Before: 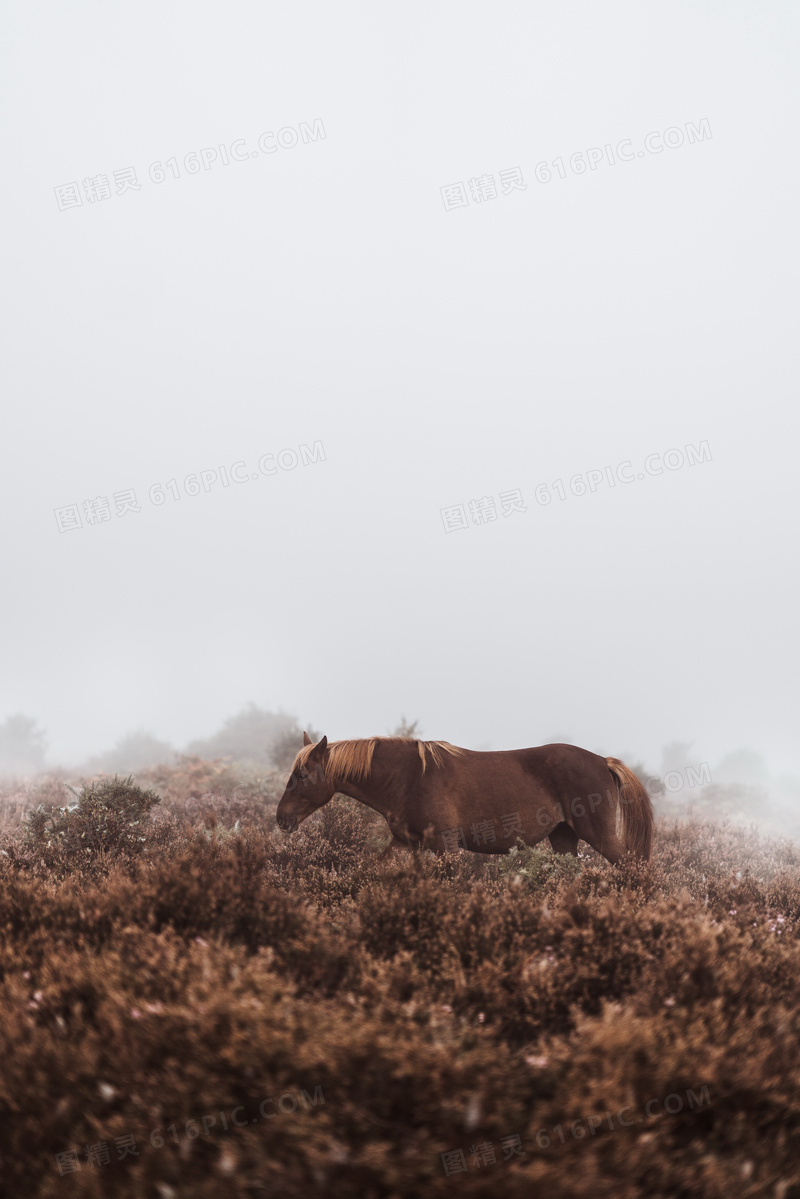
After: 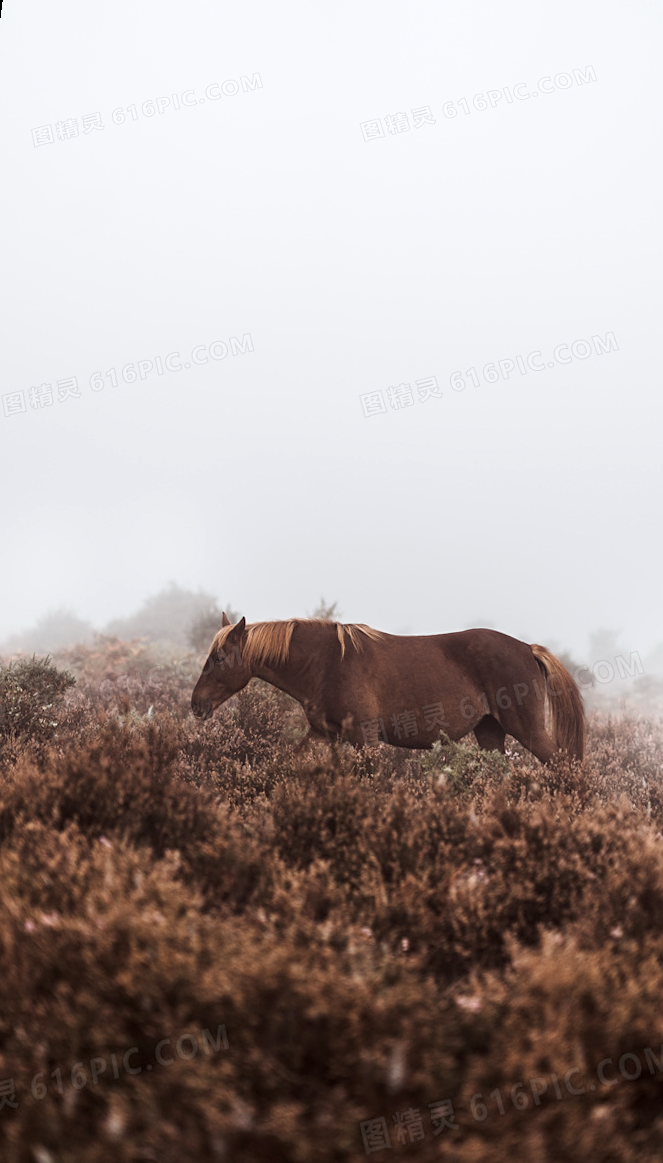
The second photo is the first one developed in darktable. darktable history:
sharpen: amount 0.2
rotate and perspective: rotation 0.72°, lens shift (vertical) -0.352, lens shift (horizontal) -0.051, crop left 0.152, crop right 0.859, crop top 0.019, crop bottom 0.964
exposure: black level correction 0.002, exposure 0.15 EV, compensate highlight preservation false
